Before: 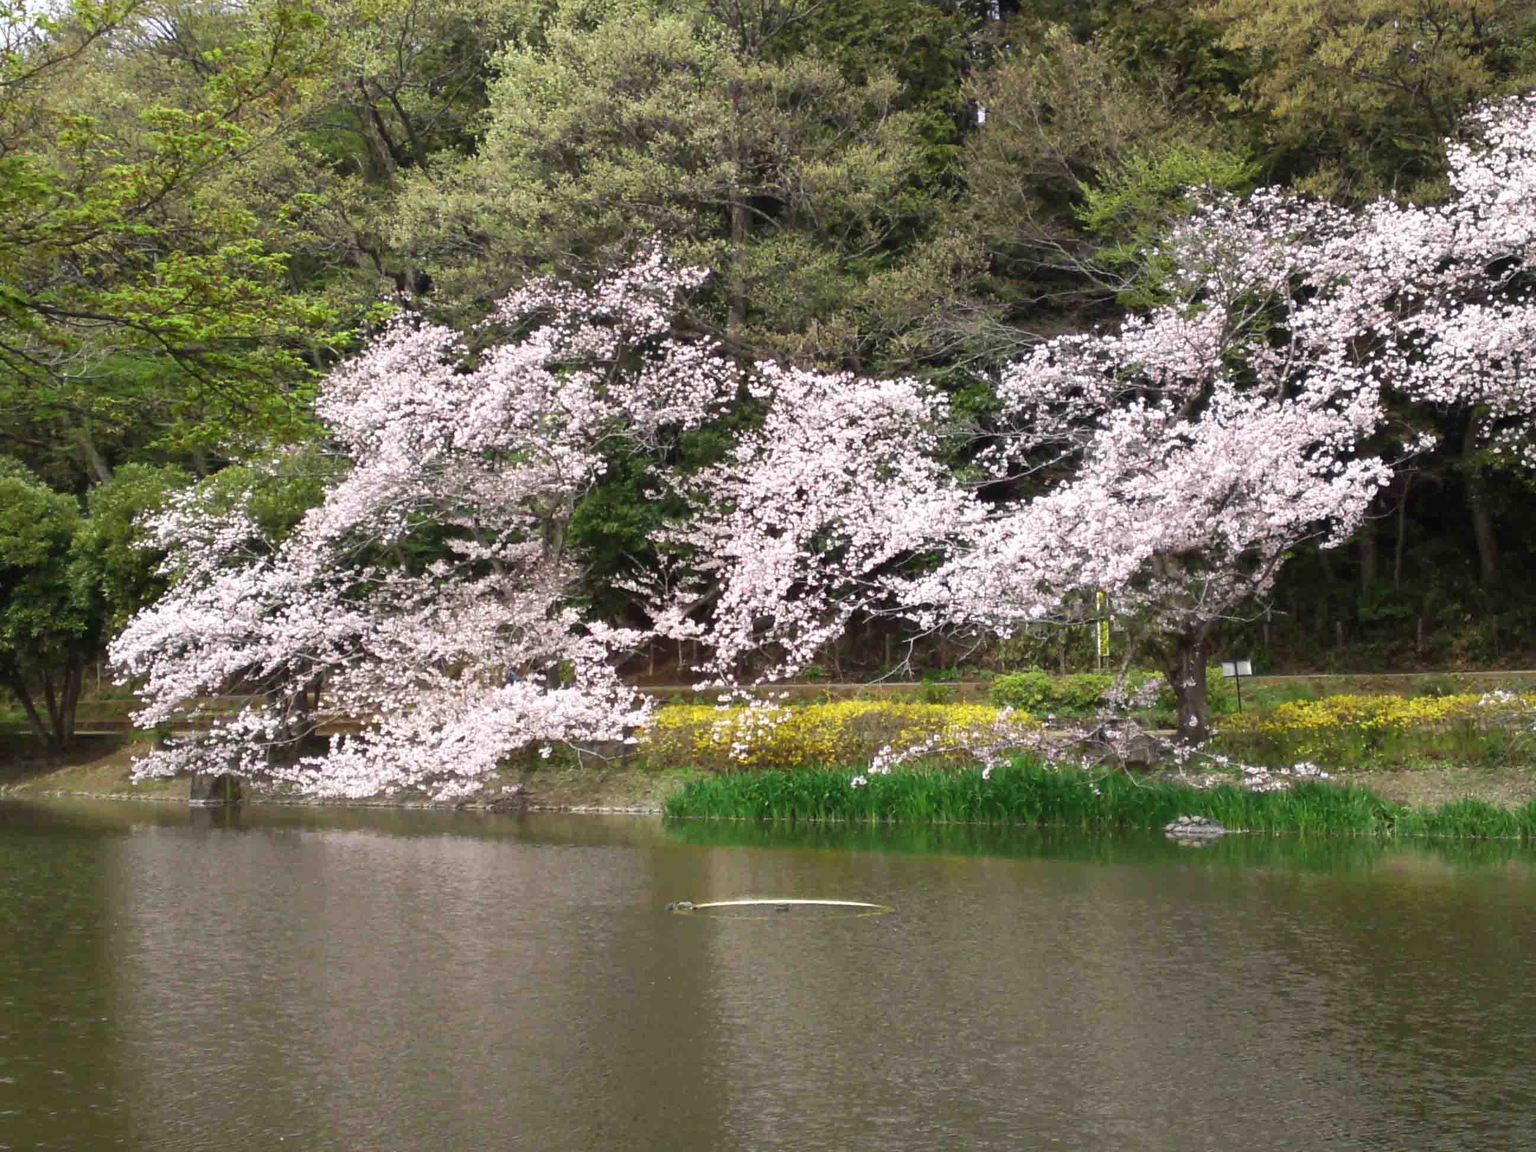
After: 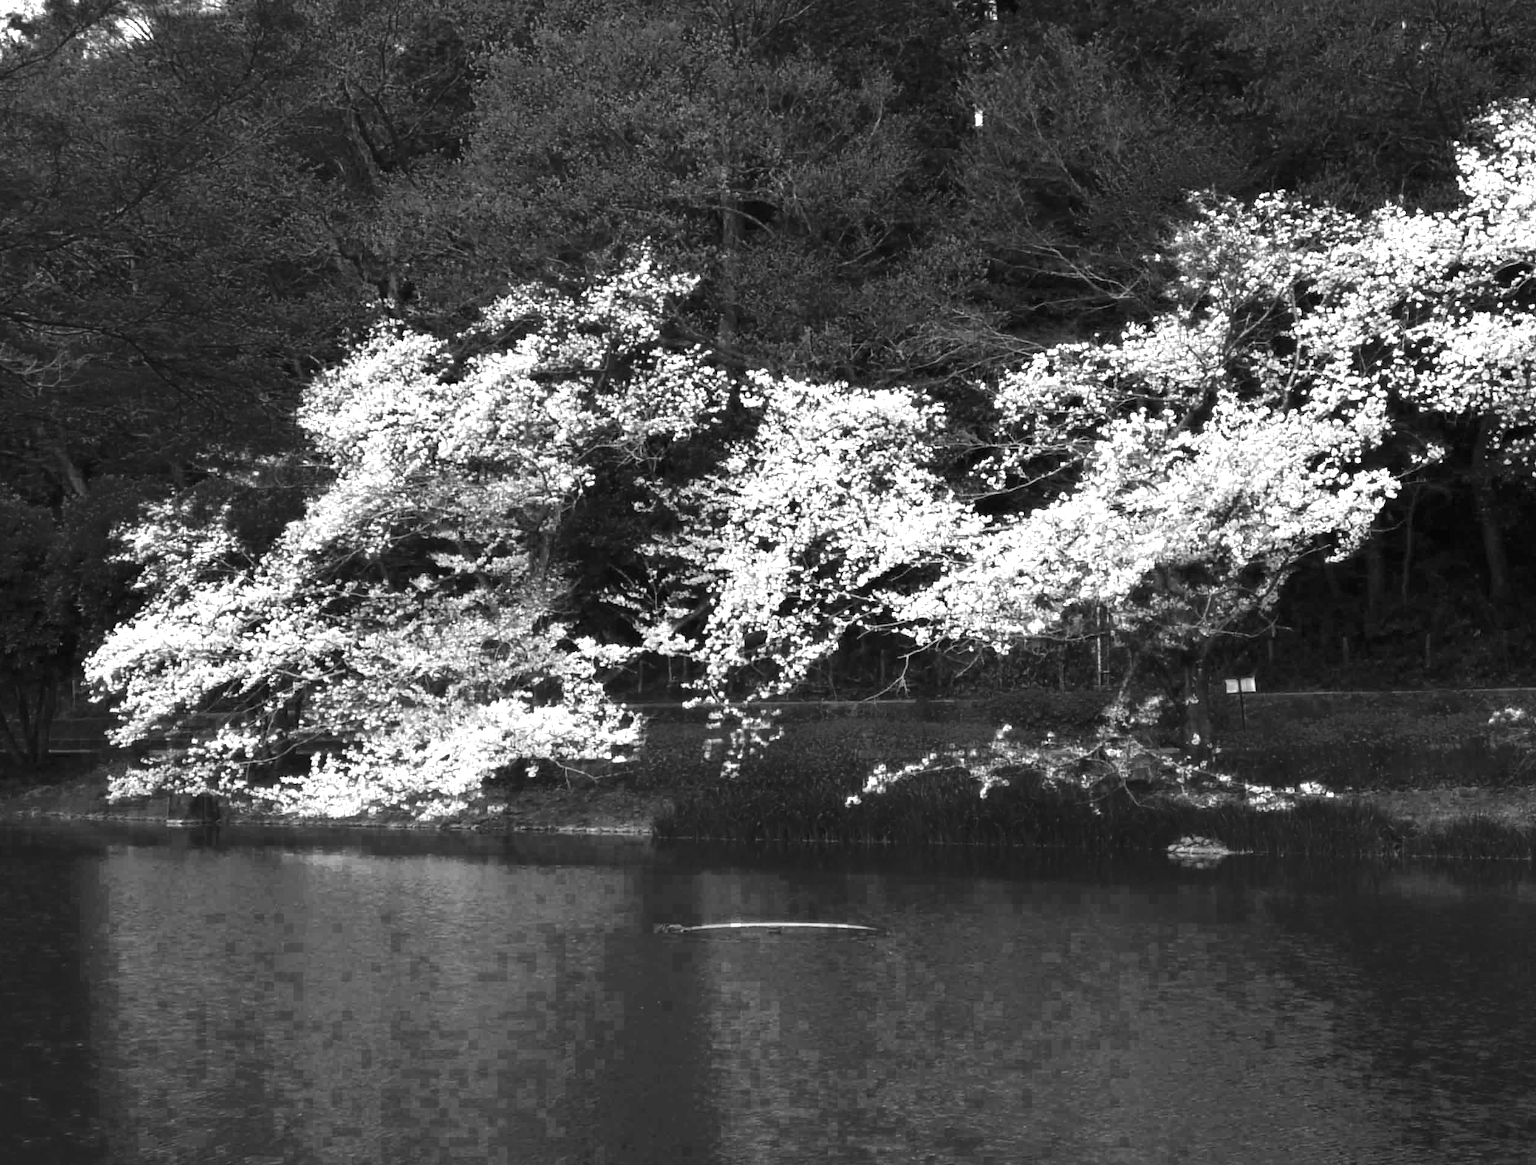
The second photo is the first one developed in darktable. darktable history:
color zones: curves: ch0 [(0.287, 0.048) (0.493, 0.484) (0.737, 0.816)]; ch1 [(0, 0) (0.143, 0) (0.286, 0) (0.429, 0) (0.571, 0) (0.714, 0) (0.857, 0)]
crop and rotate: left 1.774%, right 0.633%, bottom 1.28%
color balance rgb: linear chroma grading › global chroma 9%, perceptual saturation grading › global saturation 36%, perceptual saturation grading › shadows 35%, perceptual brilliance grading › global brilliance 15%, perceptual brilliance grading › shadows -35%, global vibrance 15%
